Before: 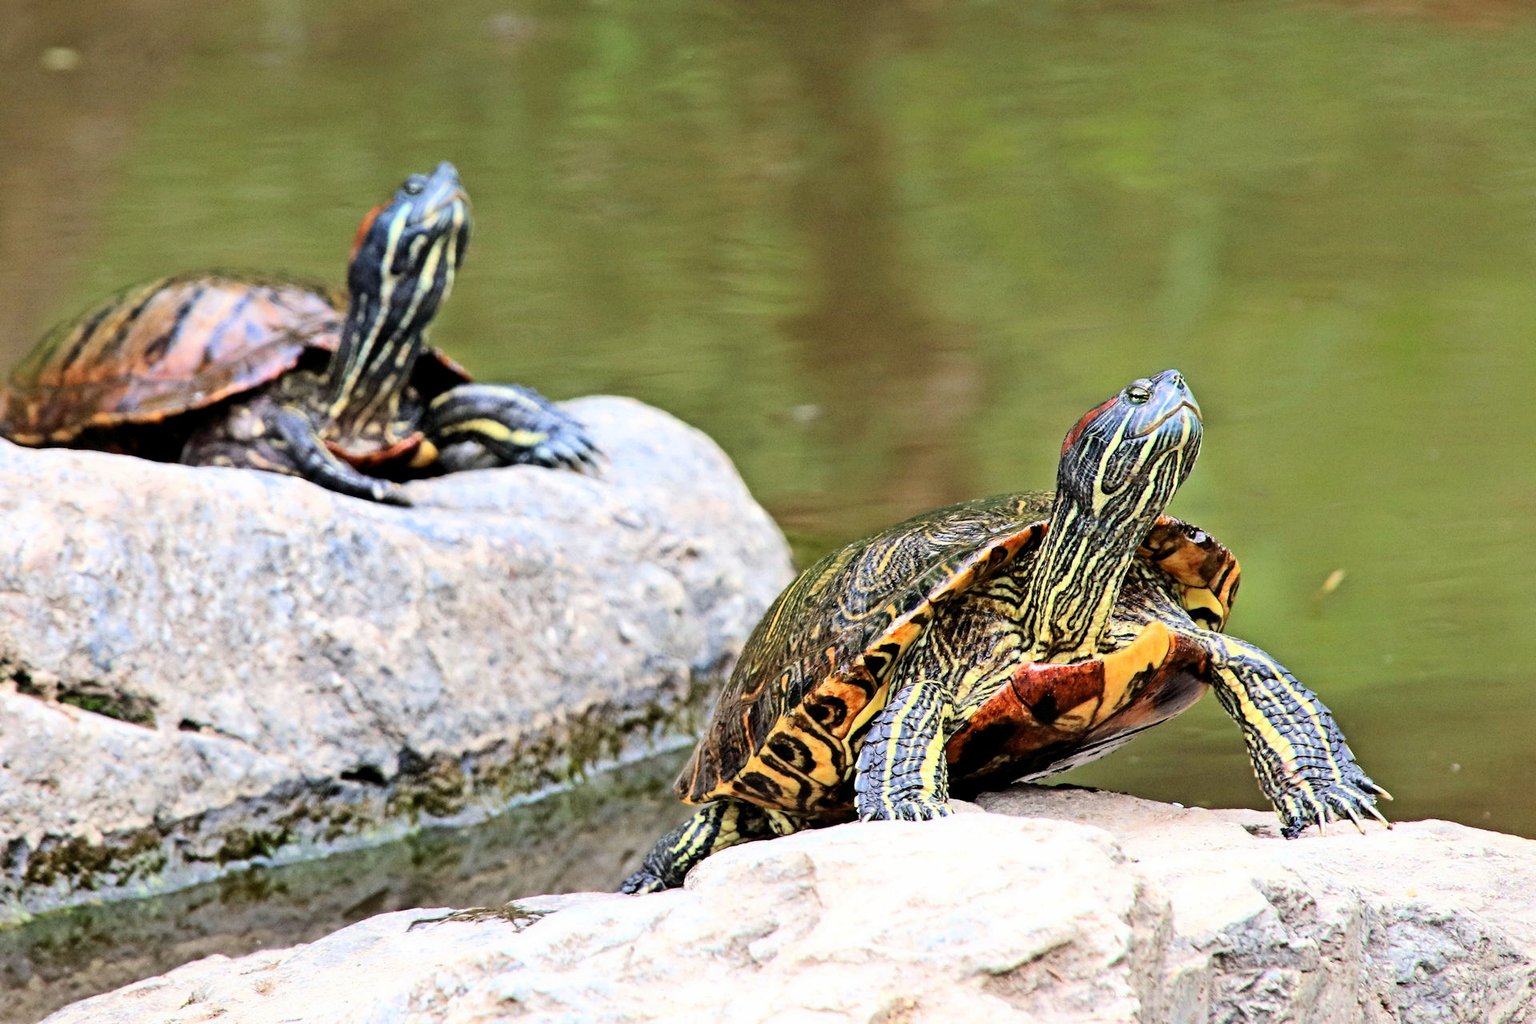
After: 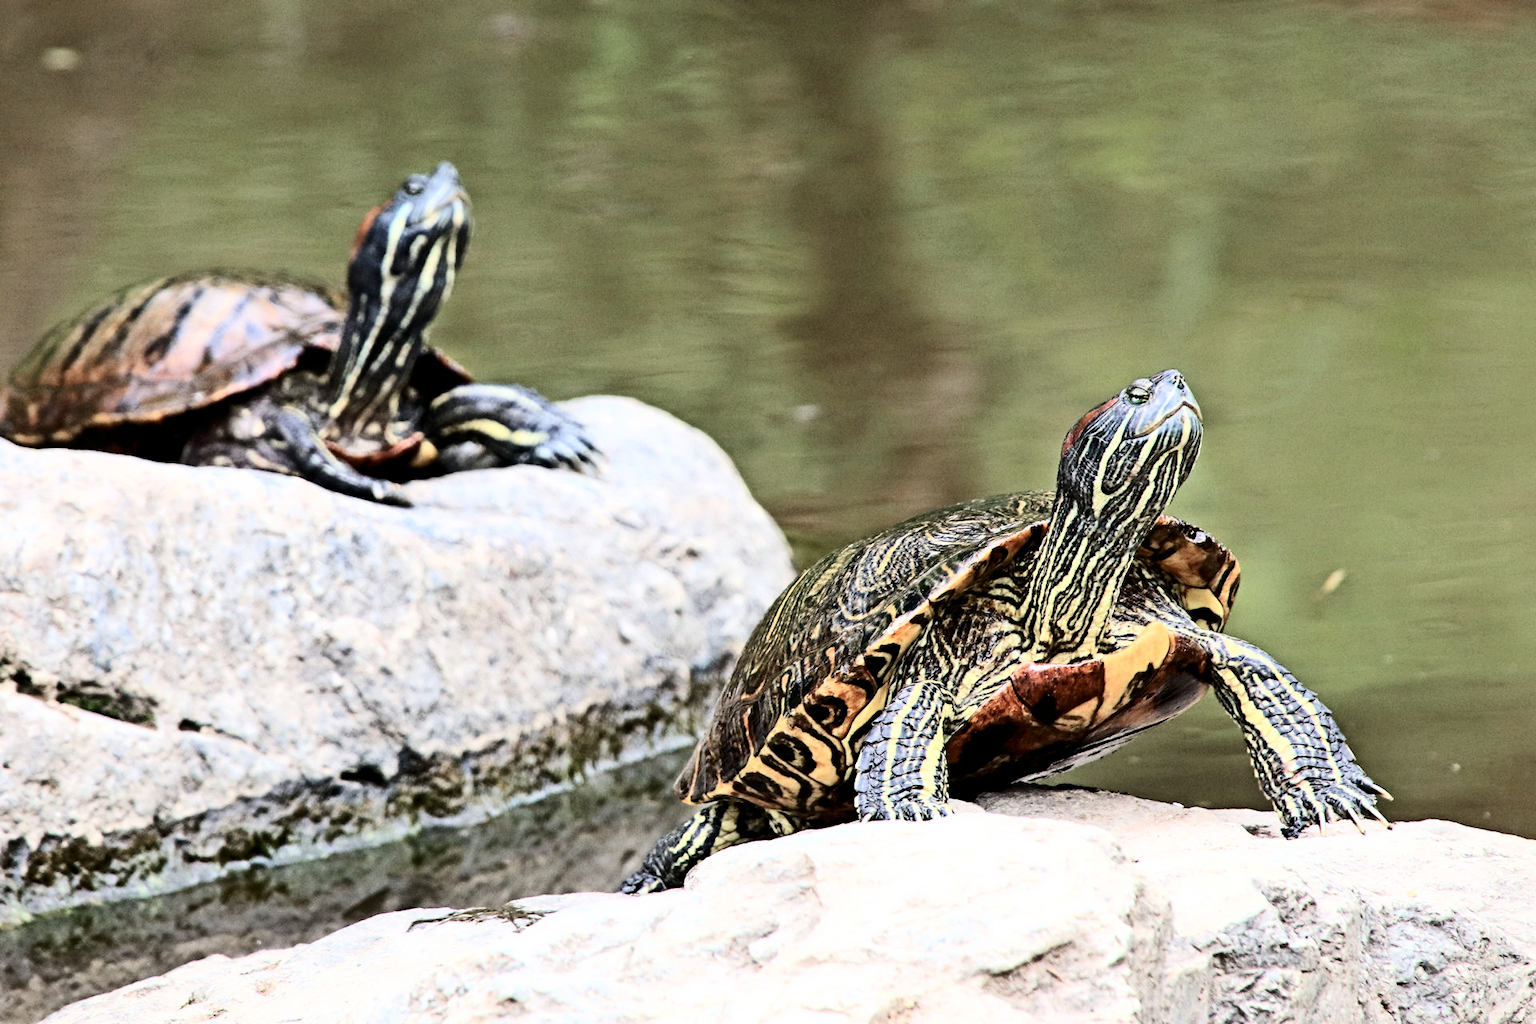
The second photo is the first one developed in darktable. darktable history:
contrast brightness saturation: contrast 0.247, saturation -0.322
